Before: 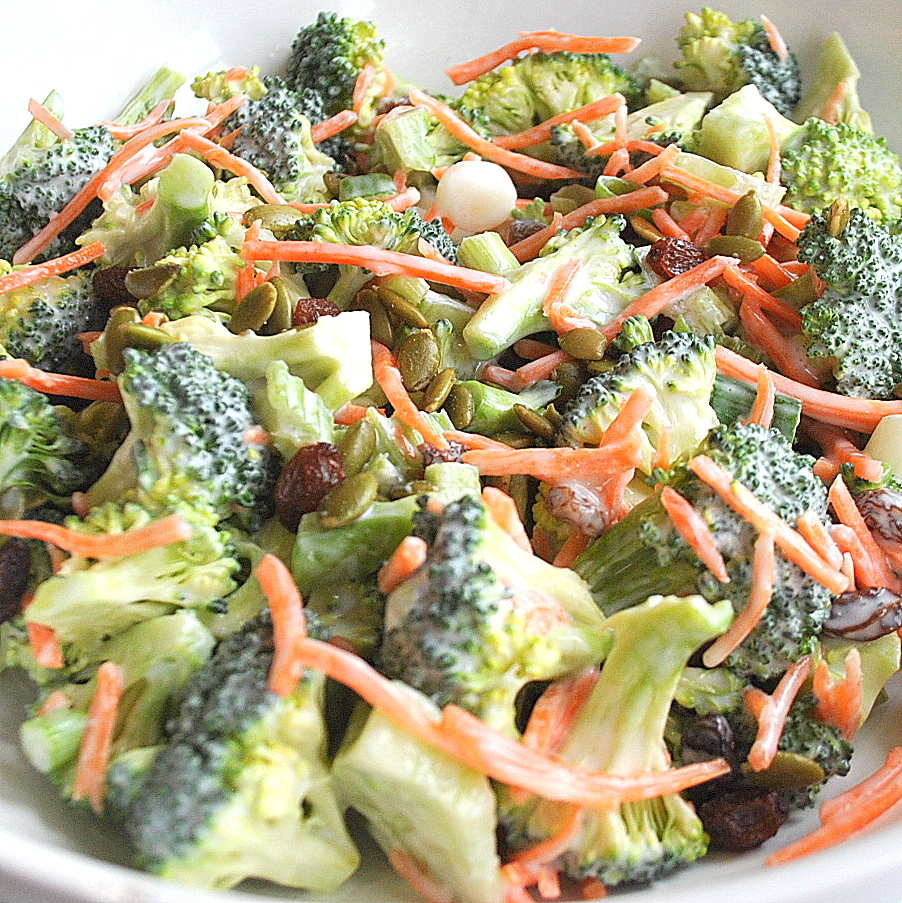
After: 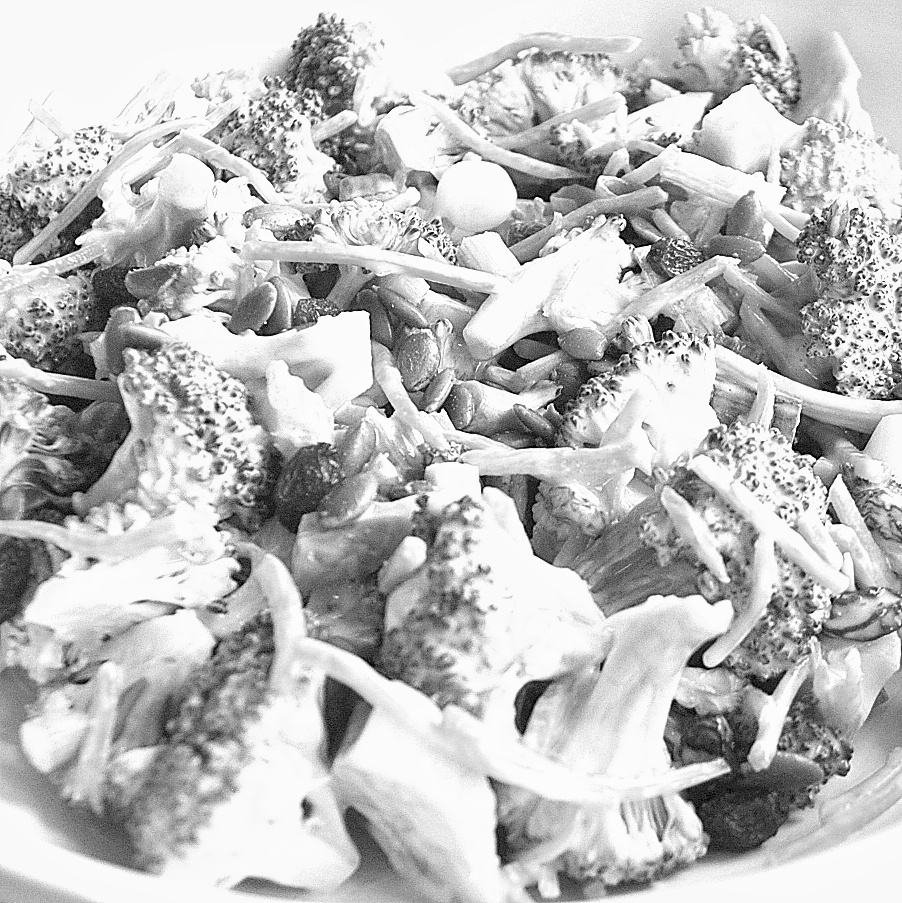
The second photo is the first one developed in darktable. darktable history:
velvia: on, module defaults
exposure: exposure 0.657 EV, compensate highlight preservation false
monochrome: a 32, b 64, size 2.3
